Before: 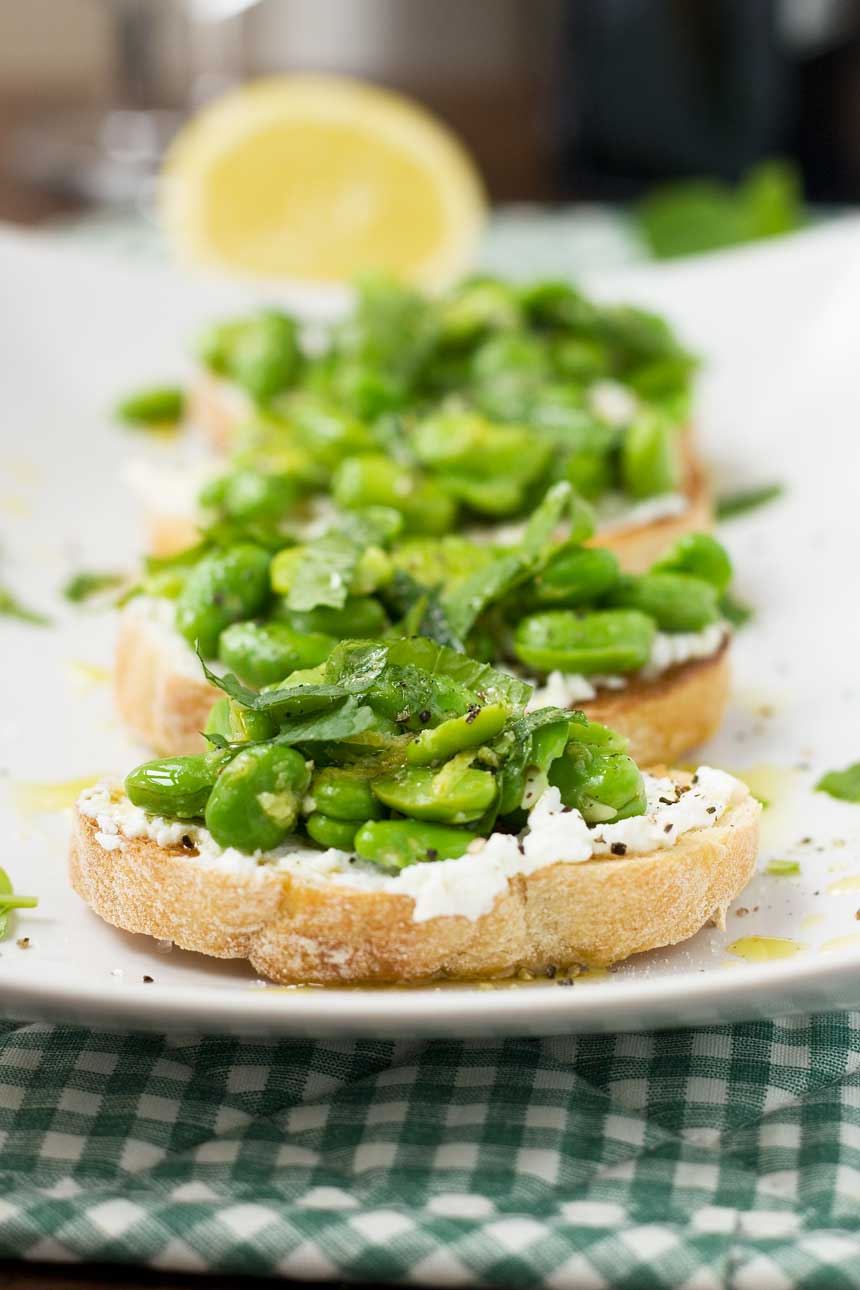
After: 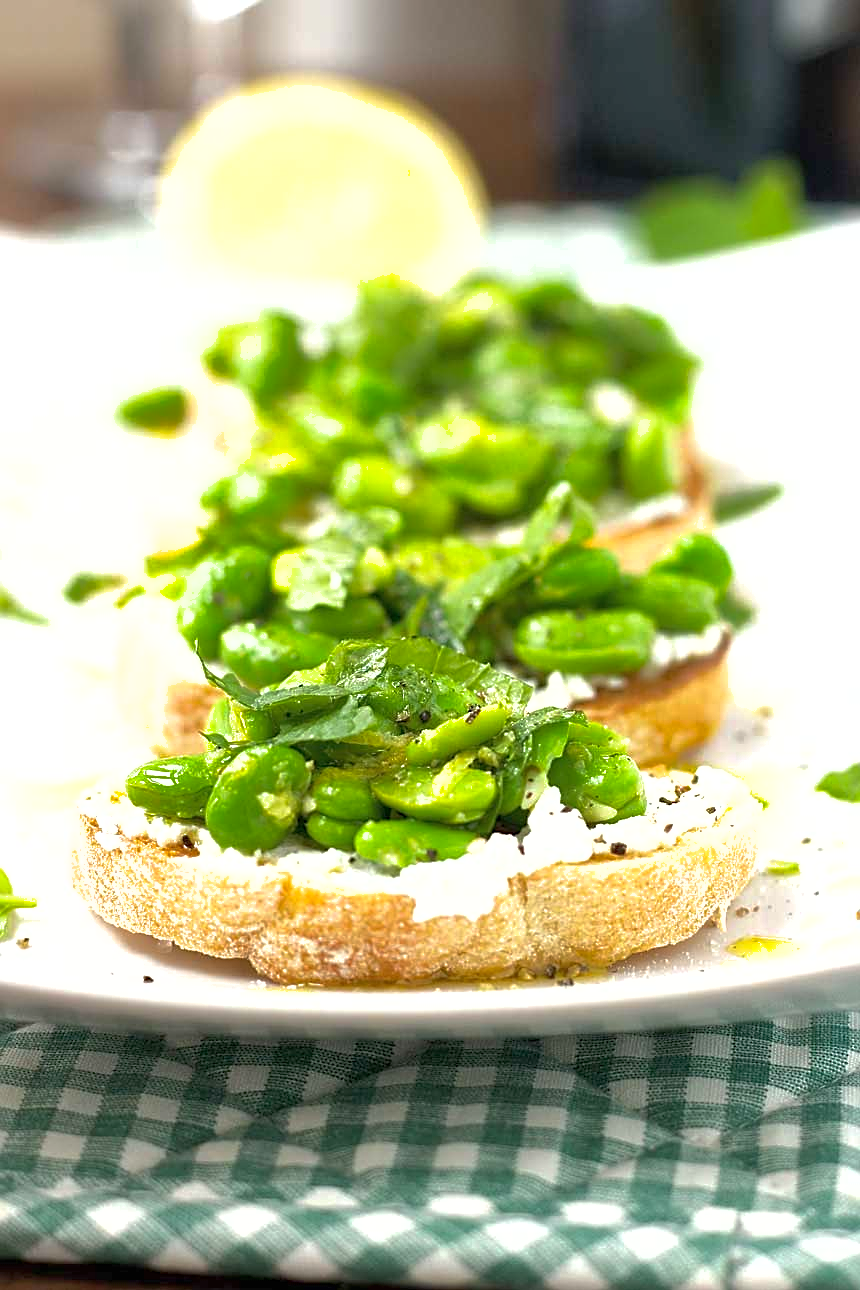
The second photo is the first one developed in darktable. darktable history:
sharpen: on, module defaults
shadows and highlights: on, module defaults
exposure: black level correction 0, exposure 0.692 EV, compensate highlight preservation false
